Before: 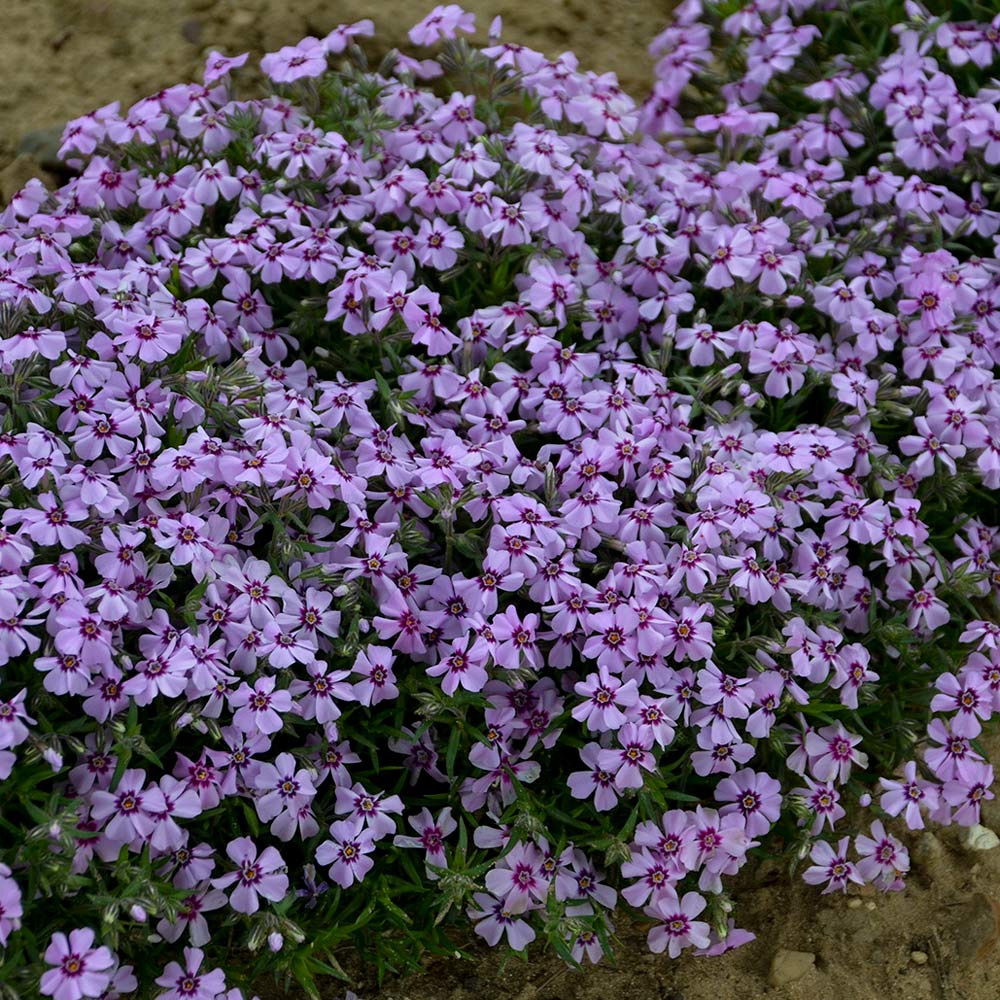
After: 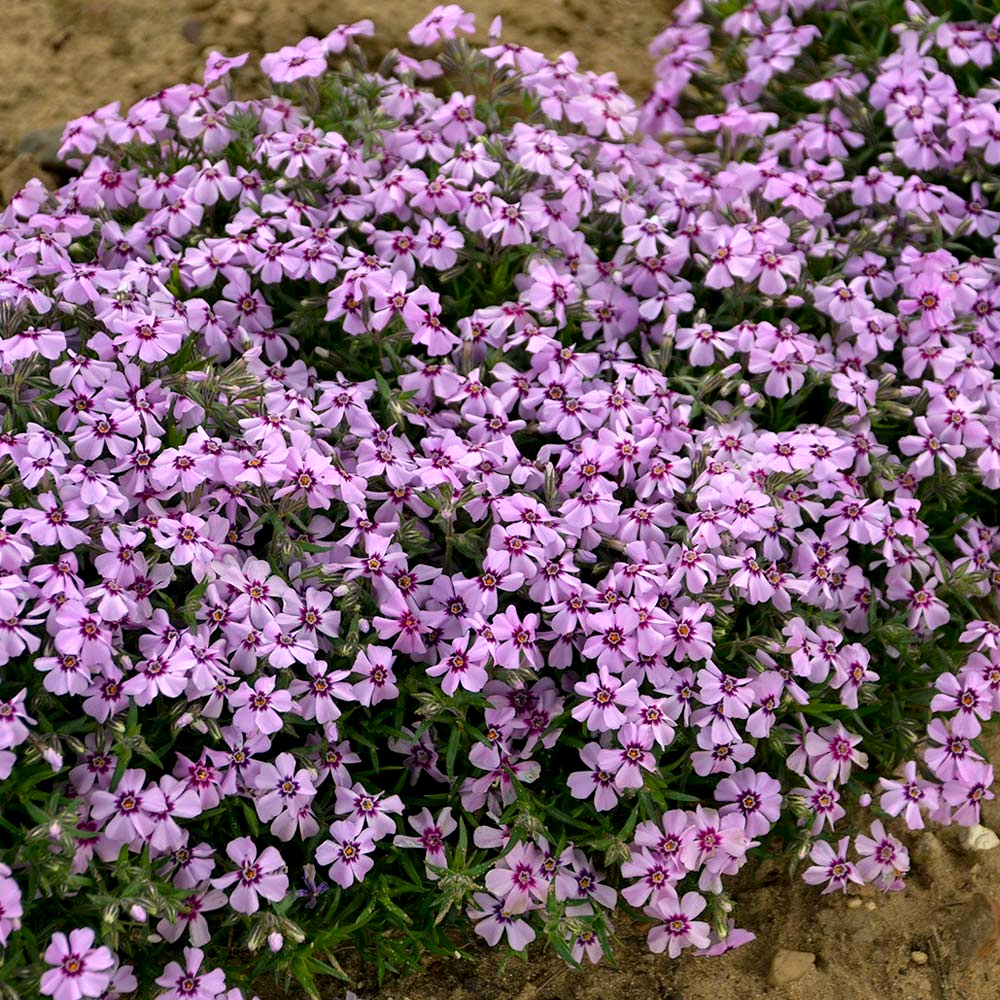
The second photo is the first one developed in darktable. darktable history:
shadows and highlights: shadows 29.32, highlights -29.32, low approximation 0.01, soften with gaussian
exposure: black level correction 0.001, exposure 0.5 EV, compensate exposure bias true, compensate highlight preservation false
white balance: red 1.127, blue 0.943
